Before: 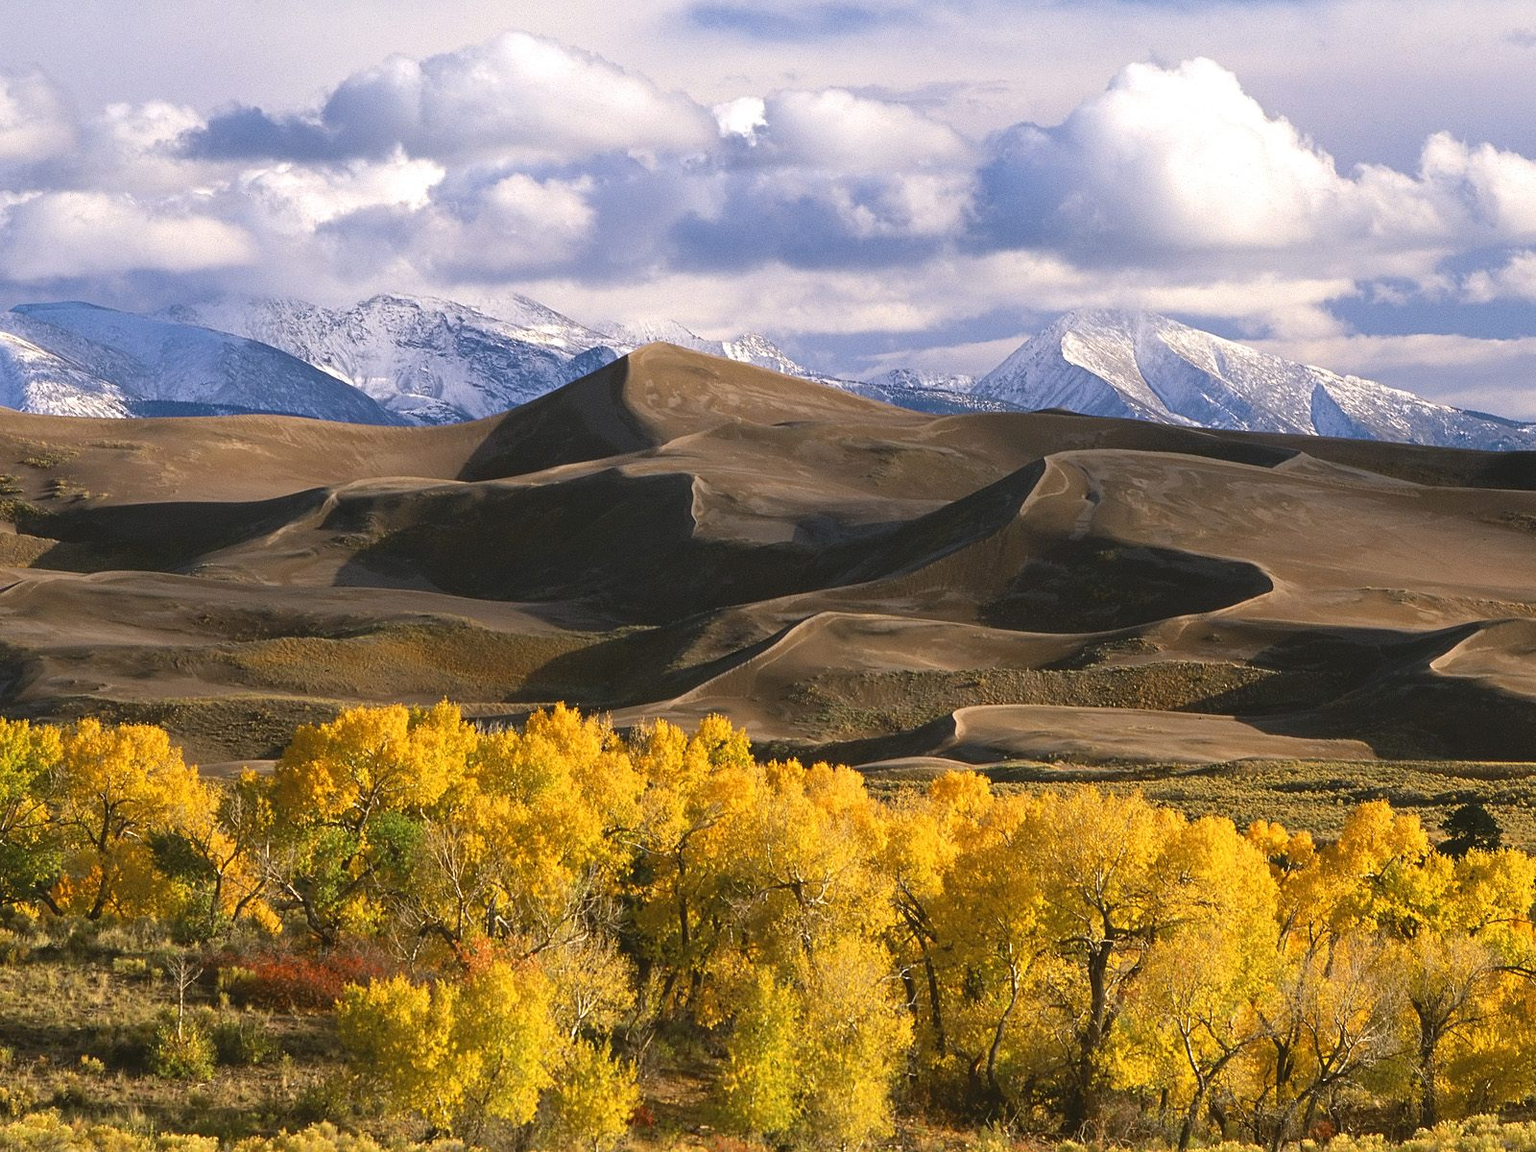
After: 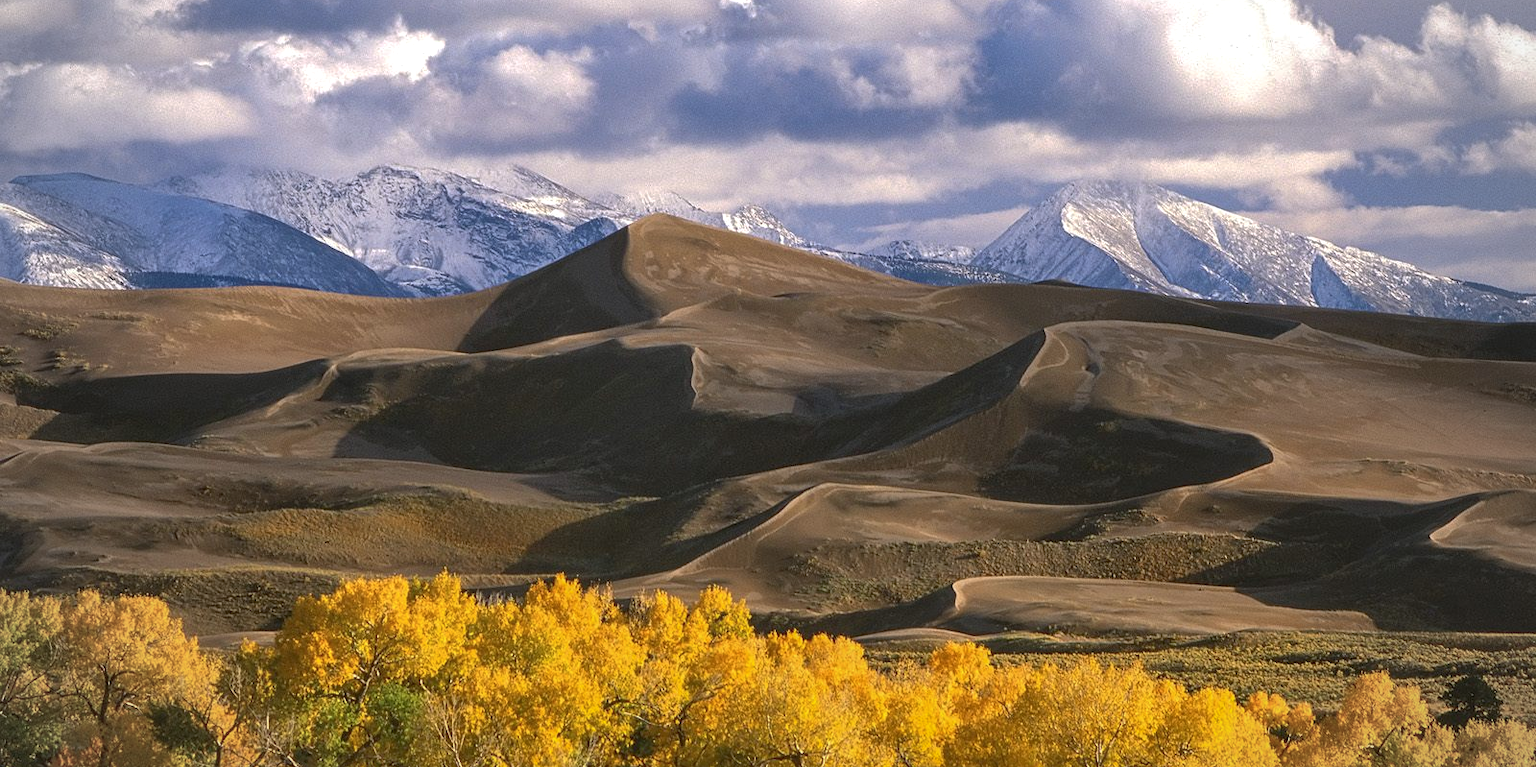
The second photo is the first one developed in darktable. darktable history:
vignetting: fall-off start 74.83%, brightness -0.274, width/height ratio 1.081
crop: top 11.168%, bottom 22.215%
shadows and highlights: on, module defaults
tone curve: curves: ch0 [(0, 0) (0.915, 0.89) (1, 1)], preserve colors none
local contrast: on, module defaults
